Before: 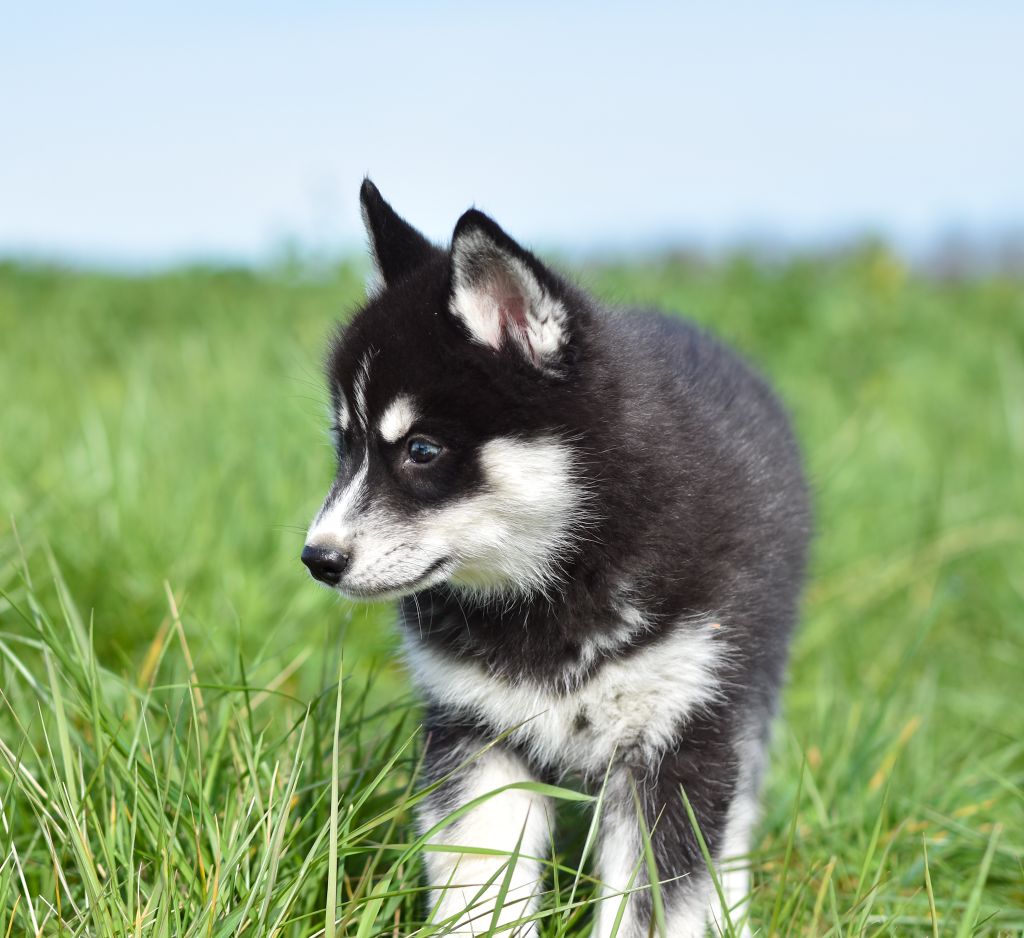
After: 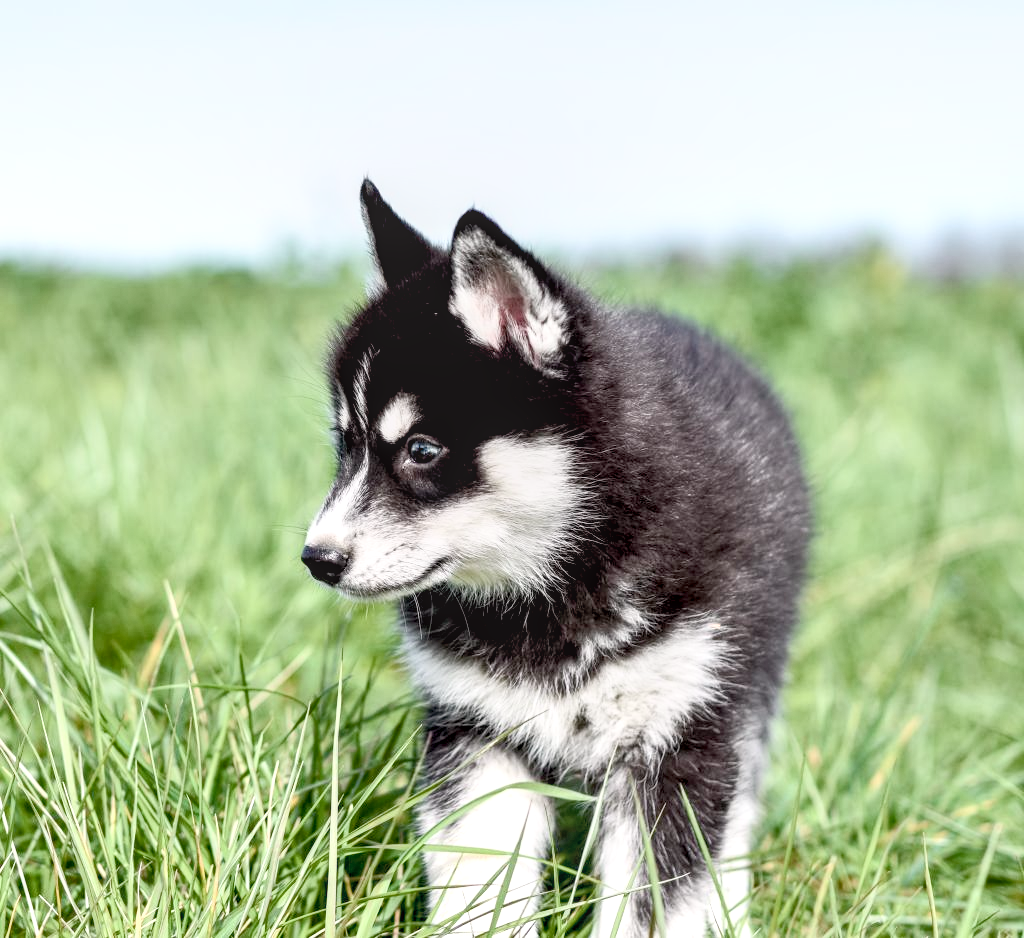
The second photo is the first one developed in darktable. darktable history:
tone curve: curves: ch0 [(0.003, 0.029) (0.188, 0.252) (0.46, 0.56) (0.608, 0.748) (0.871, 0.955) (1, 1)]; ch1 [(0, 0) (0.35, 0.356) (0.45, 0.453) (0.508, 0.515) (0.618, 0.634) (1, 1)]; ch2 [(0, 0) (0.456, 0.469) (0.5, 0.5) (0.634, 0.625) (1, 1)], color space Lab, independent channels, preserve colors none
color balance rgb: global offset › luminance -1.436%, perceptual saturation grading › global saturation 0.525%, perceptual saturation grading › highlights -31.377%, perceptual saturation grading › mid-tones 5.512%, perceptual saturation grading › shadows 17.277%
local contrast: highlights 61%, detail 143%, midtone range 0.421
